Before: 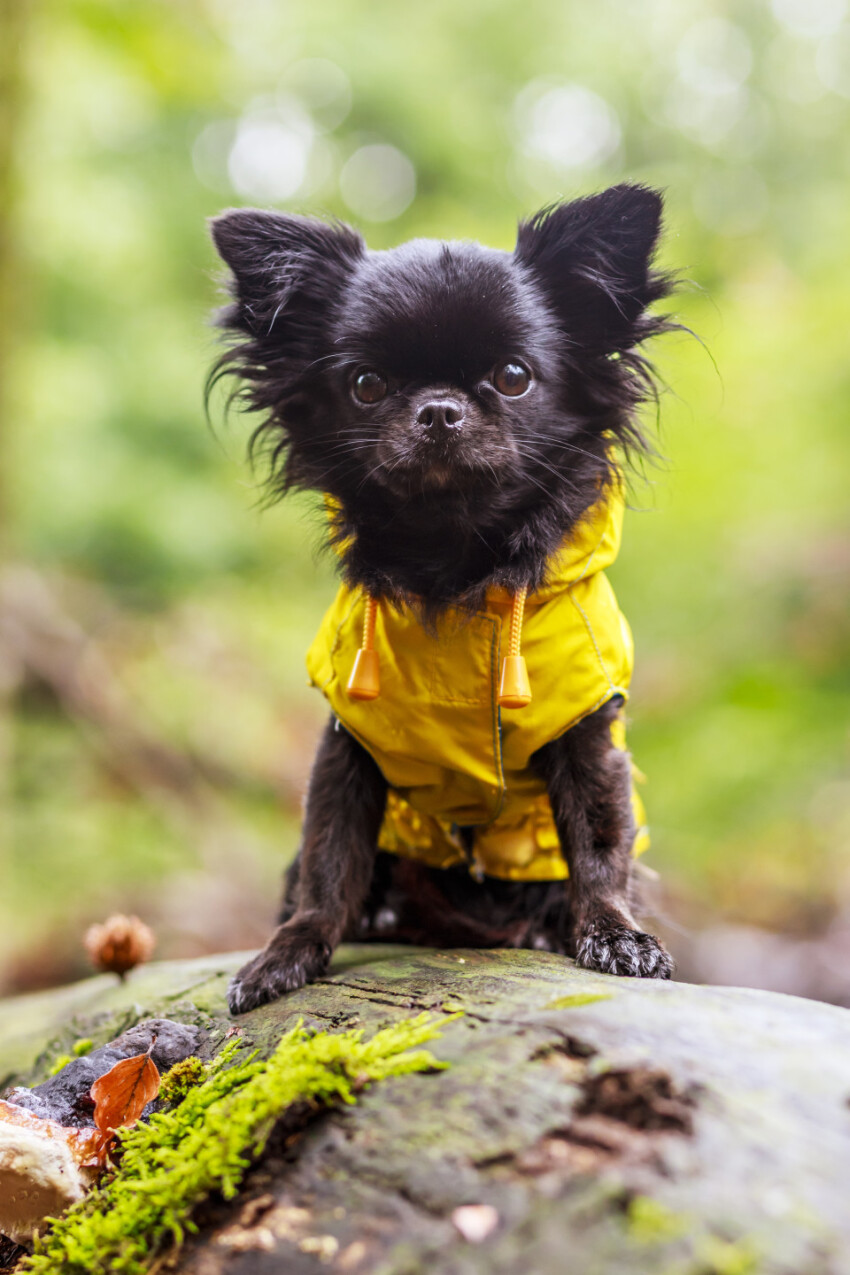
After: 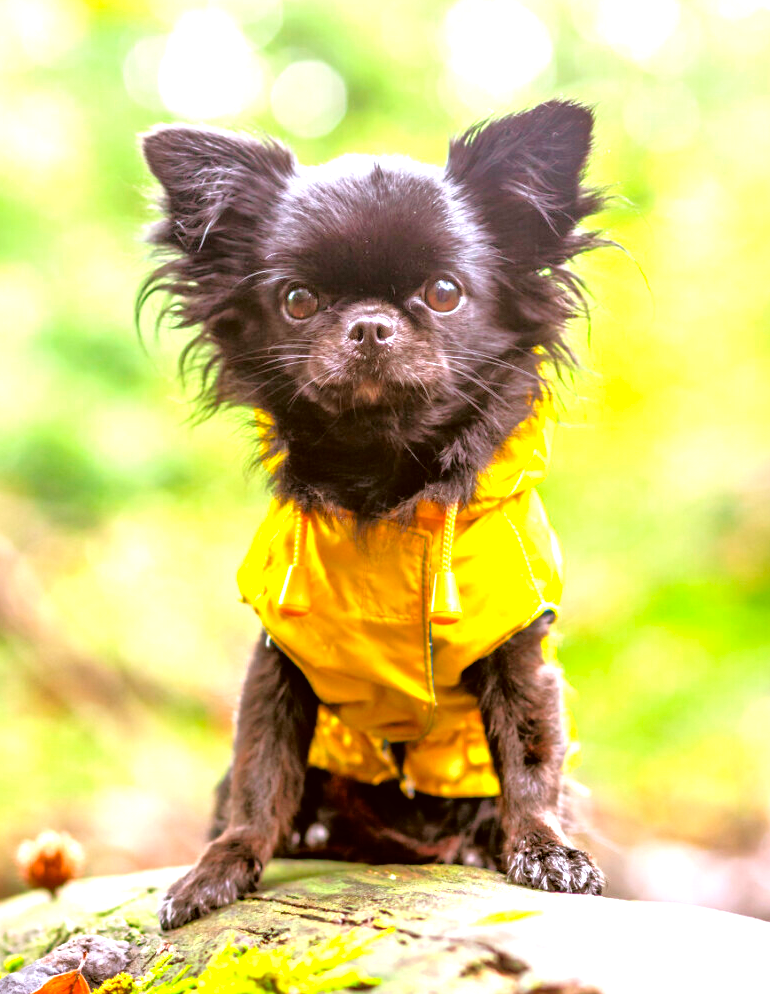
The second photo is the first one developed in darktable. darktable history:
white balance: red 0.984, blue 1.059
tone equalizer: -7 EV 0.15 EV, -6 EV 0.6 EV, -5 EV 1.15 EV, -4 EV 1.33 EV, -3 EV 1.15 EV, -2 EV 0.6 EV, -1 EV 0.15 EV, mask exposure compensation -0.5 EV
crop: left 8.155%, top 6.611%, bottom 15.385%
color correction: highlights a* -1.43, highlights b* 10.12, shadows a* 0.395, shadows b* 19.35
exposure: black level correction 0, exposure 1.1 EV, compensate exposure bias true, compensate highlight preservation false
